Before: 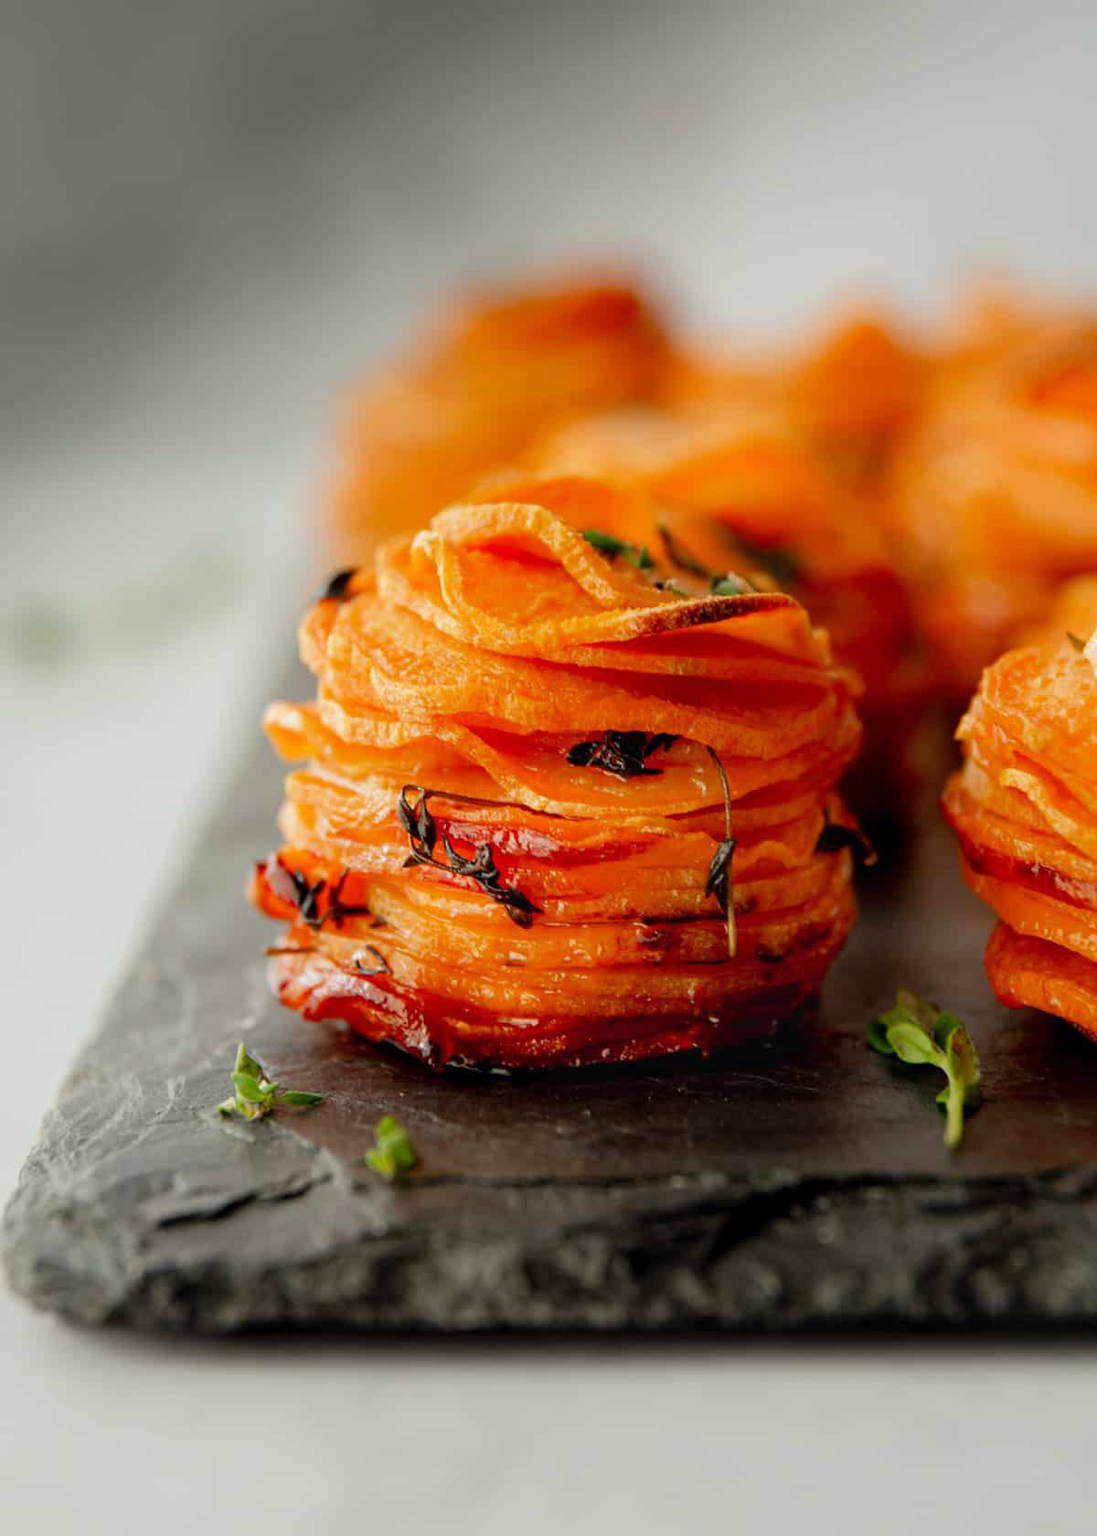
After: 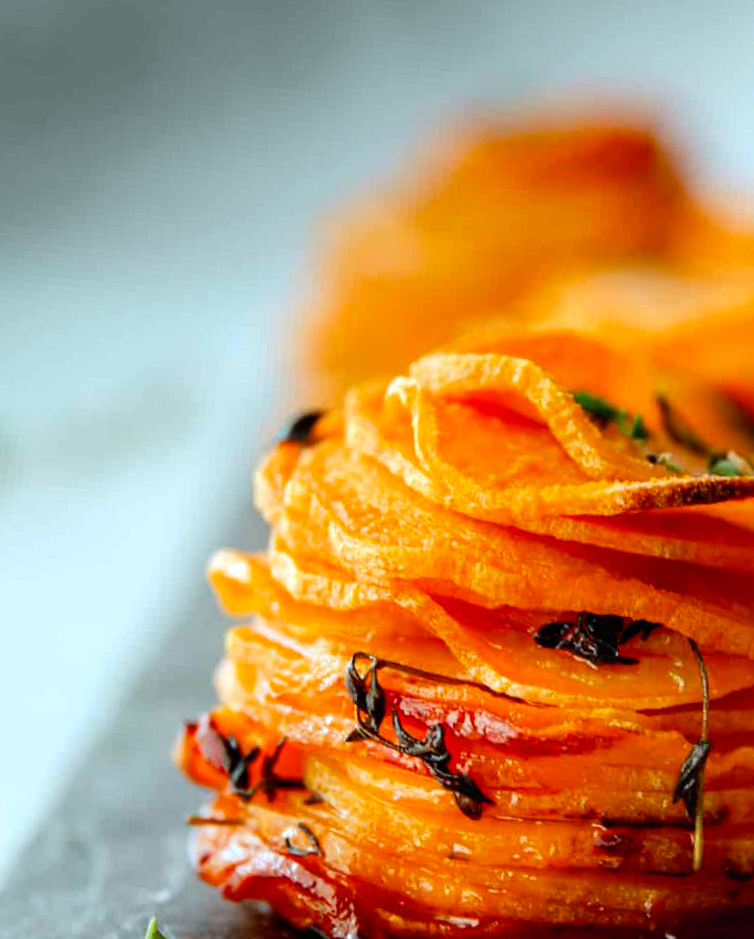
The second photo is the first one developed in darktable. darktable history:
color calibration: illuminant F (fluorescent), F source F9 (Cool White Deluxe 4150 K) – high CRI, x 0.374, y 0.373, temperature 4158.34 K
crop and rotate: angle -4.99°, left 2.122%, top 6.945%, right 27.566%, bottom 30.519%
color balance rgb: perceptual saturation grading › global saturation 20%, global vibrance 10%
tone equalizer: -8 EV -0.417 EV, -7 EV -0.389 EV, -6 EV -0.333 EV, -5 EV -0.222 EV, -3 EV 0.222 EV, -2 EV 0.333 EV, -1 EV 0.389 EV, +0 EV 0.417 EV, edges refinement/feathering 500, mask exposure compensation -1.57 EV, preserve details no
